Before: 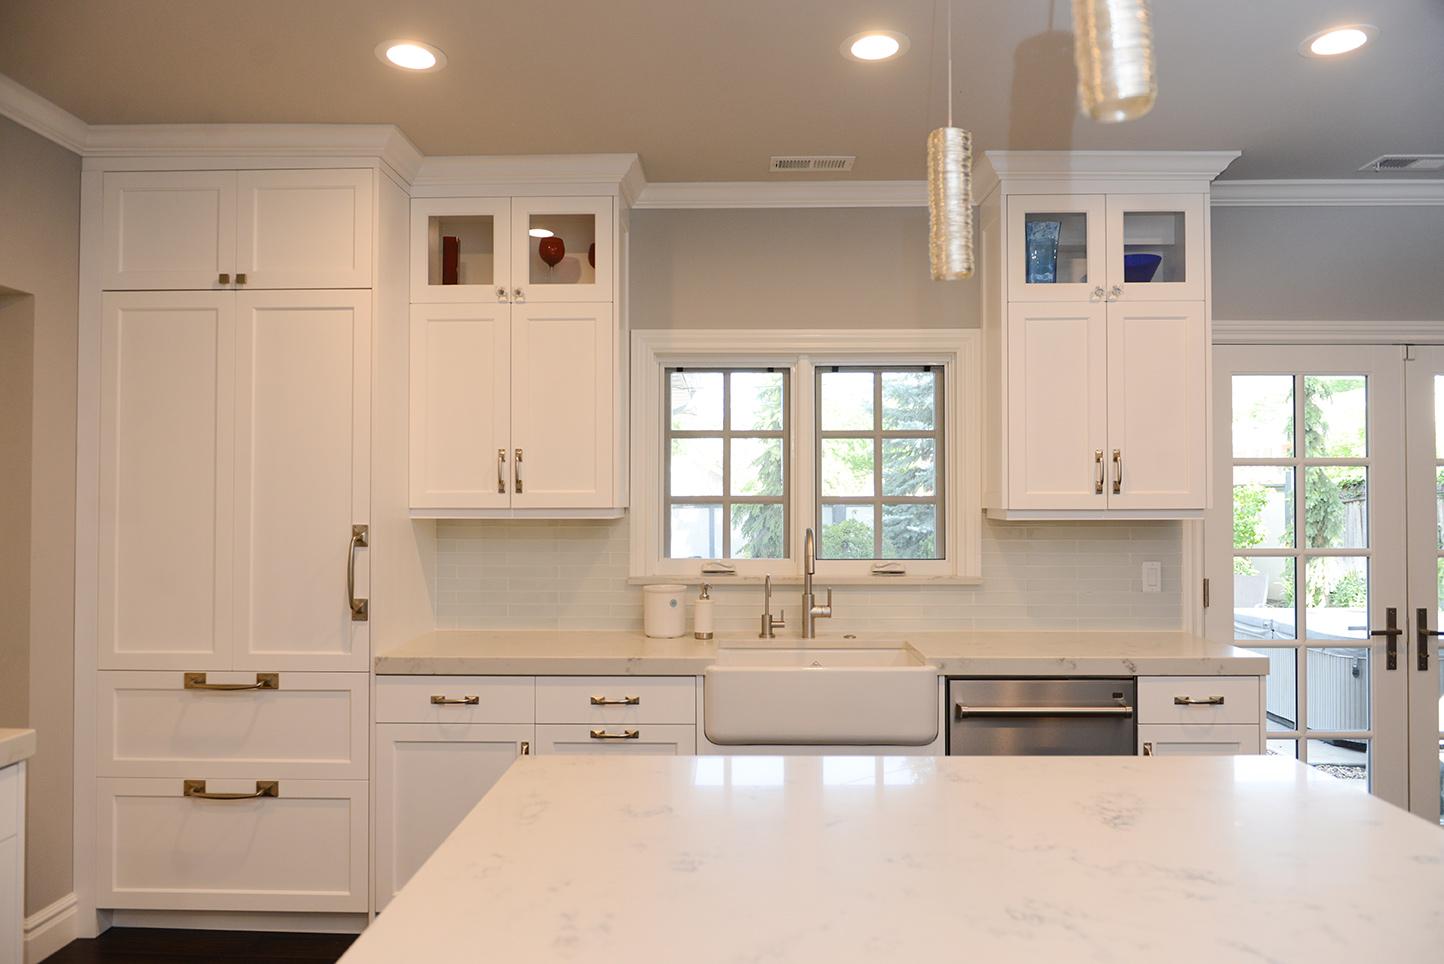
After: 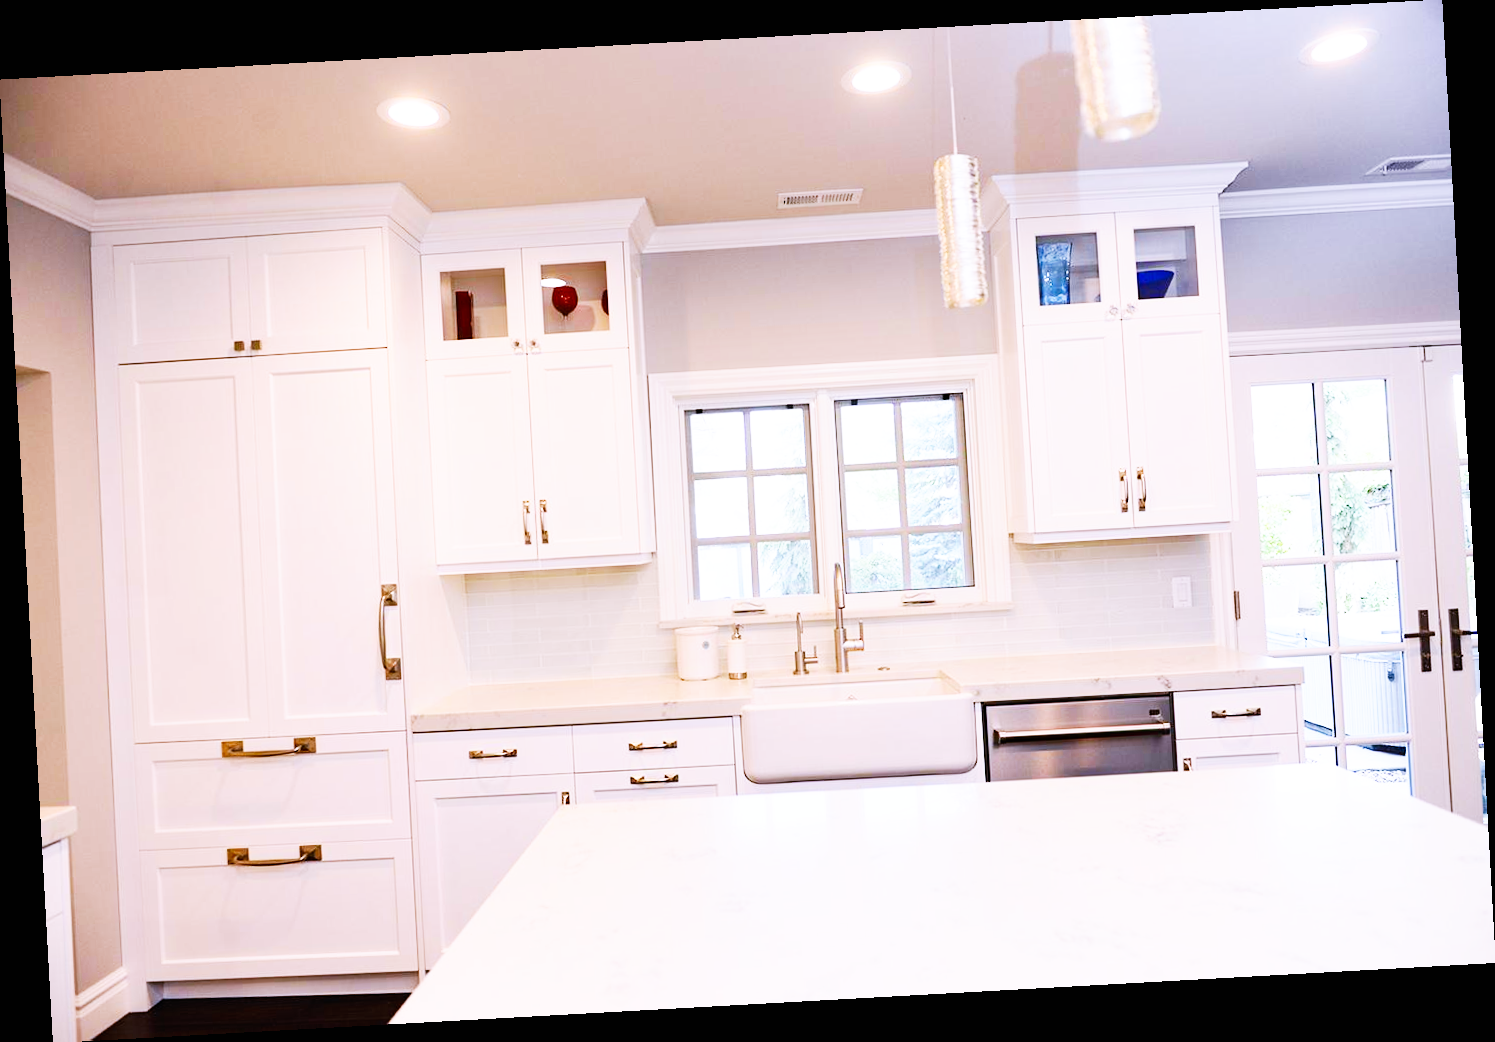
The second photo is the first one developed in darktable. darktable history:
base curve: curves: ch0 [(0, 0) (0.007, 0.004) (0.027, 0.03) (0.046, 0.07) (0.207, 0.54) (0.442, 0.872) (0.673, 0.972) (1, 1)], preserve colors none
haze removal: strength 0.12, distance 0.25, compatibility mode true, adaptive false
color calibration: output R [1.063, -0.012, -0.003, 0], output B [-0.079, 0.047, 1, 0], illuminant custom, x 0.389, y 0.387, temperature 3838.64 K
rotate and perspective: rotation -3.18°, automatic cropping off
